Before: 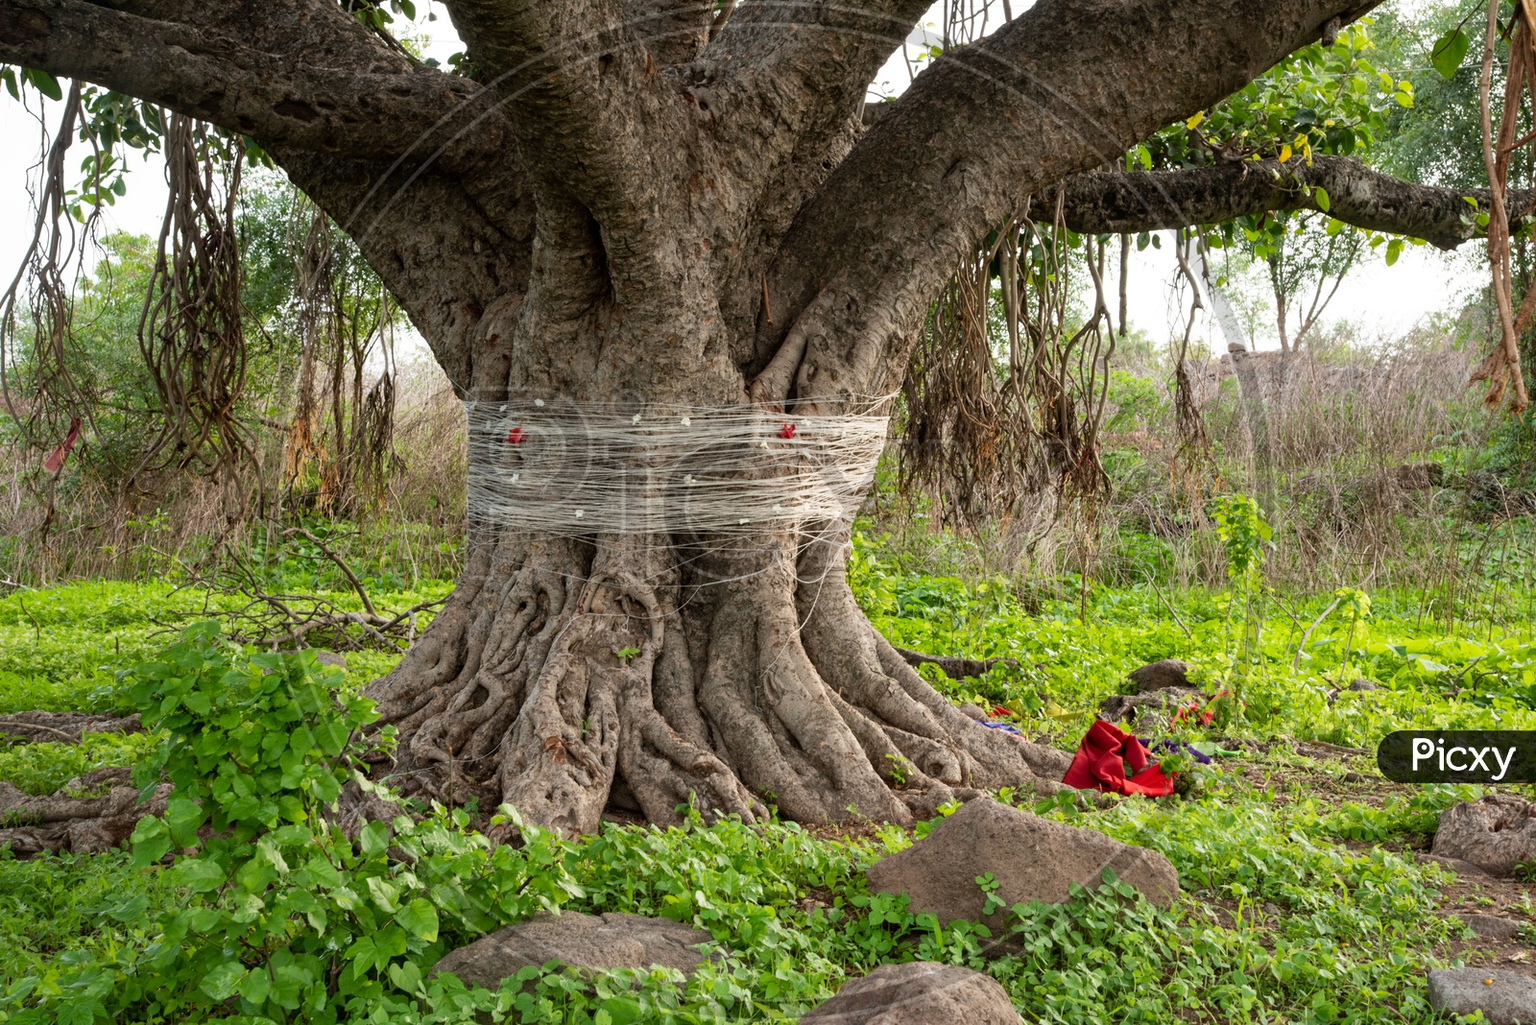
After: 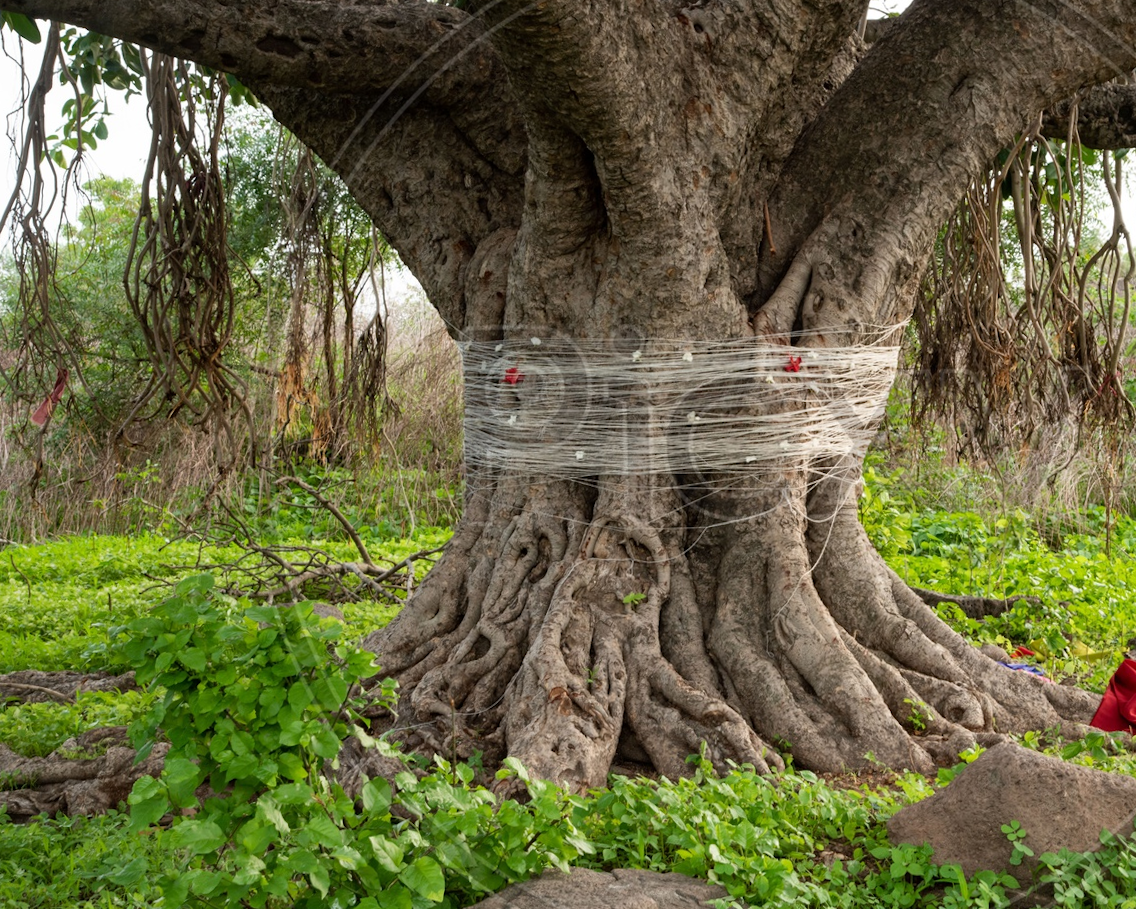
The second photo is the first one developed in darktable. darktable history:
crop: top 5.803%, right 27.864%, bottom 5.804%
rotate and perspective: rotation -1.32°, lens shift (horizontal) -0.031, crop left 0.015, crop right 0.985, crop top 0.047, crop bottom 0.982
